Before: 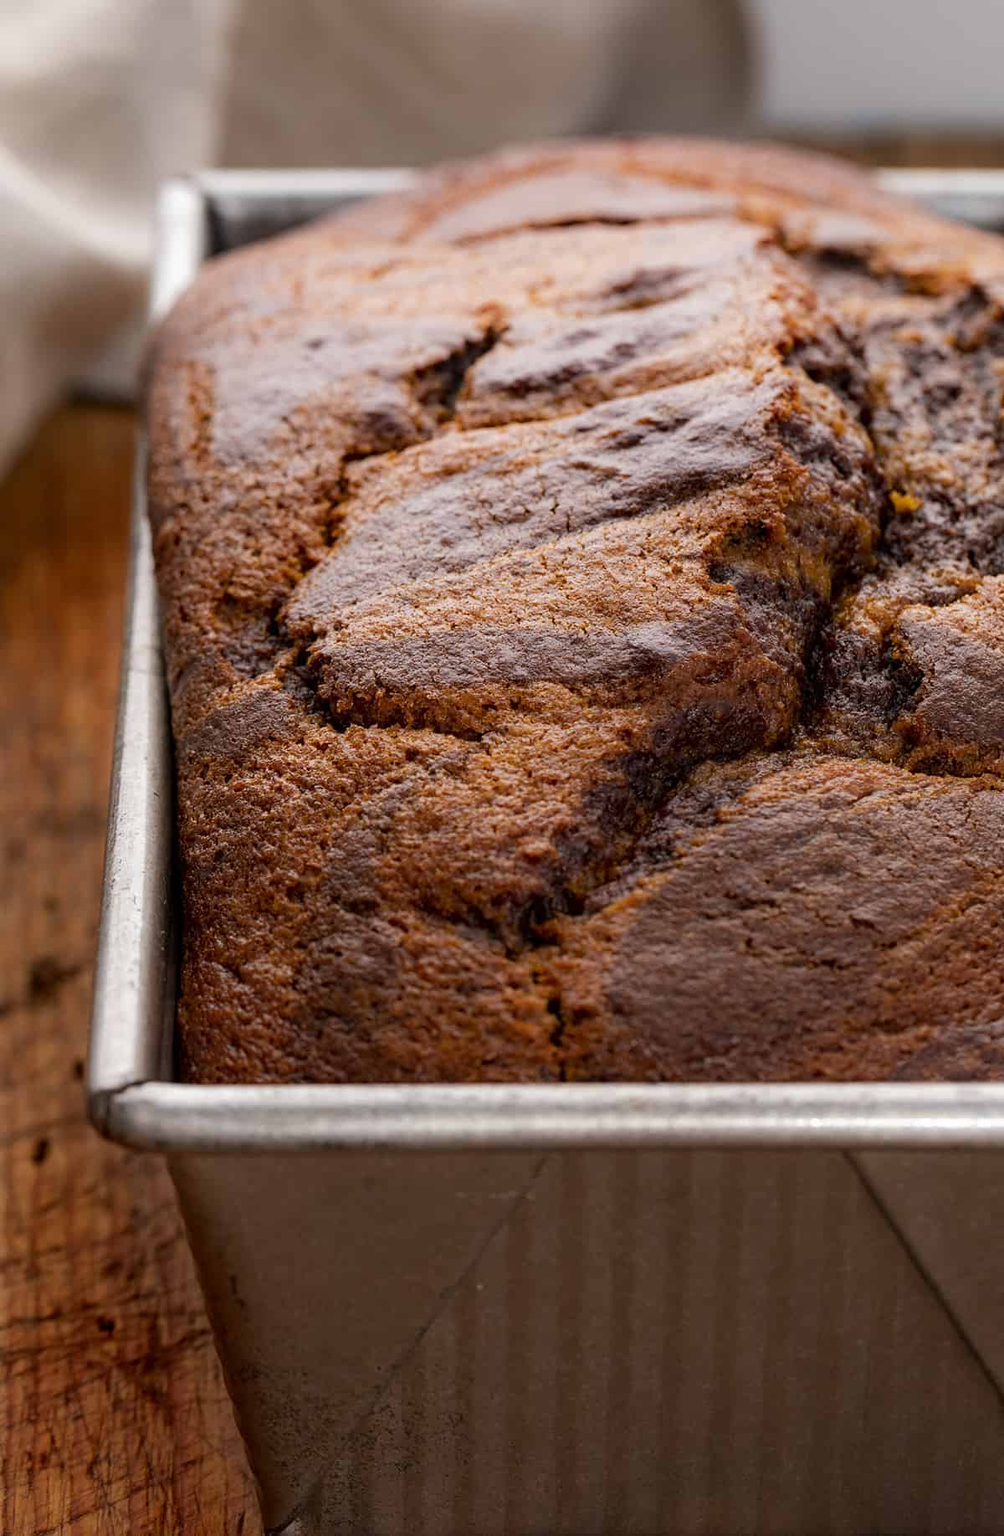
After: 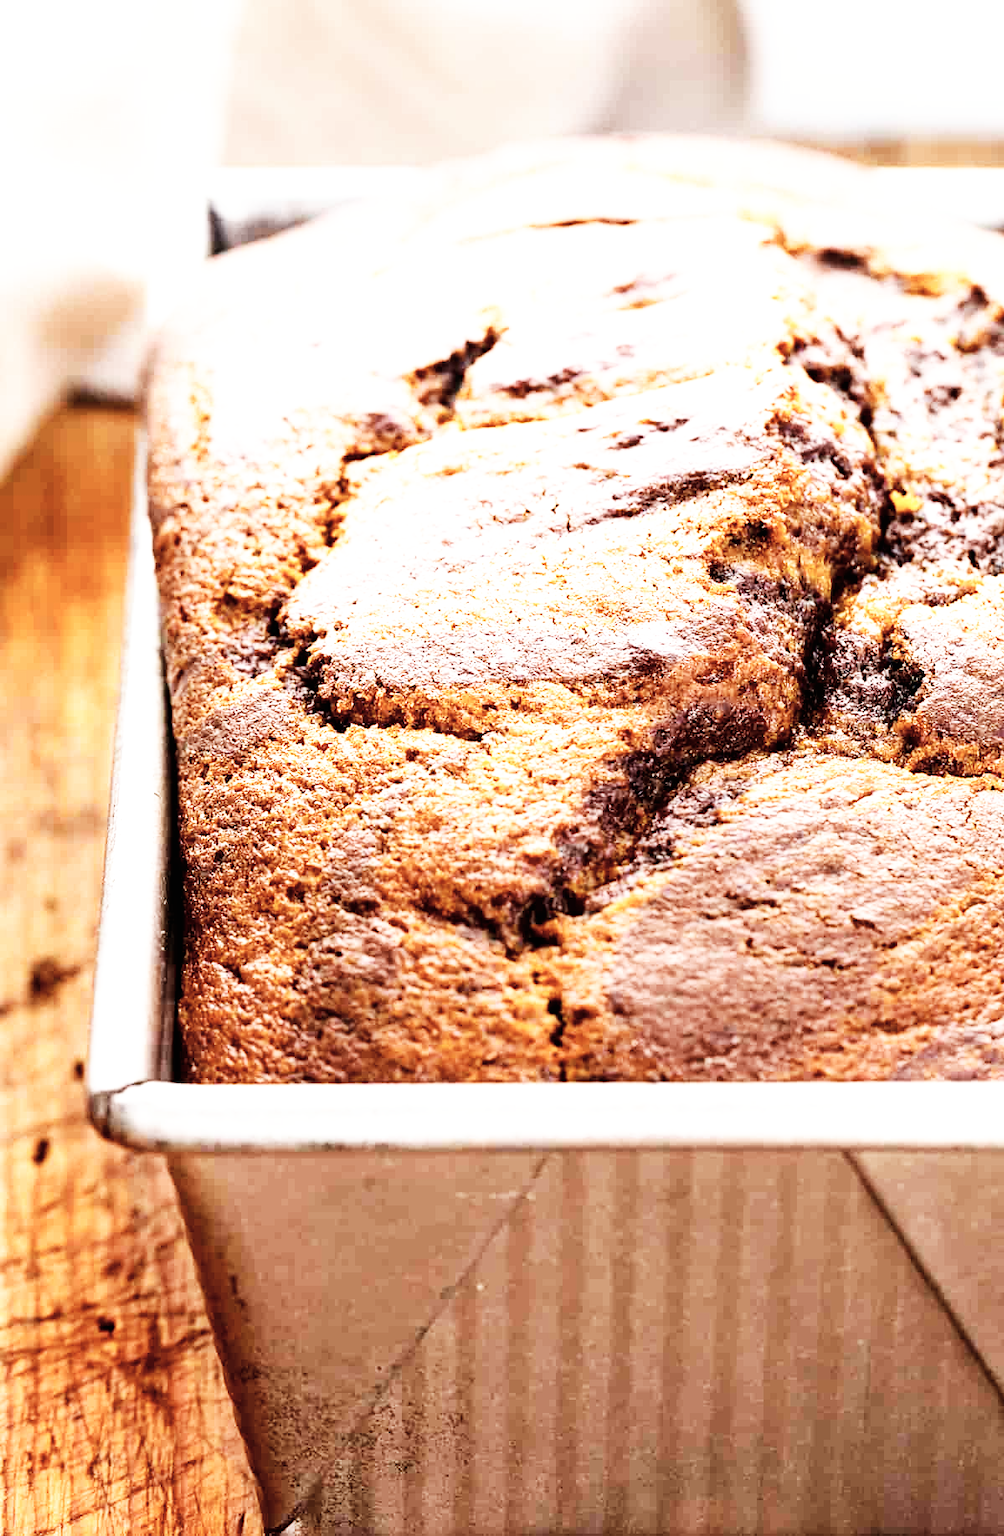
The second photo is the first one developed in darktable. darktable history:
color correction: highlights a* -0.132, highlights b* 0.104
base curve: curves: ch0 [(0, 0) (0.007, 0.004) (0.027, 0.03) (0.046, 0.07) (0.207, 0.54) (0.442, 0.872) (0.673, 0.972) (1, 1)], preserve colors none
contrast brightness saturation: contrast 0.098, saturation -0.367
exposure: black level correction 0, exposure 1.446 EV, compensate exposure bias true, compensate highlight preservation false
